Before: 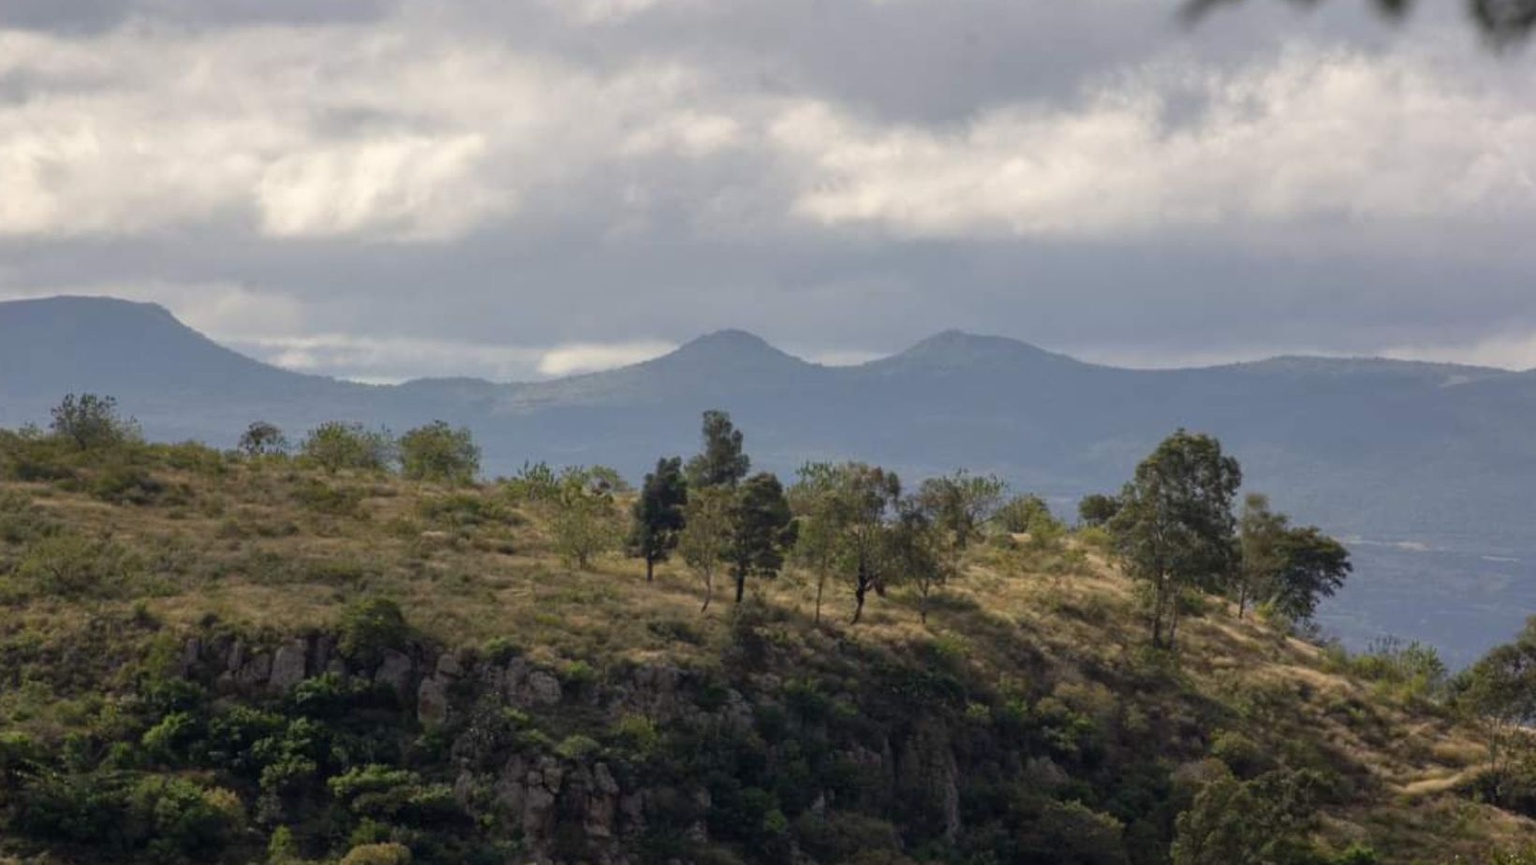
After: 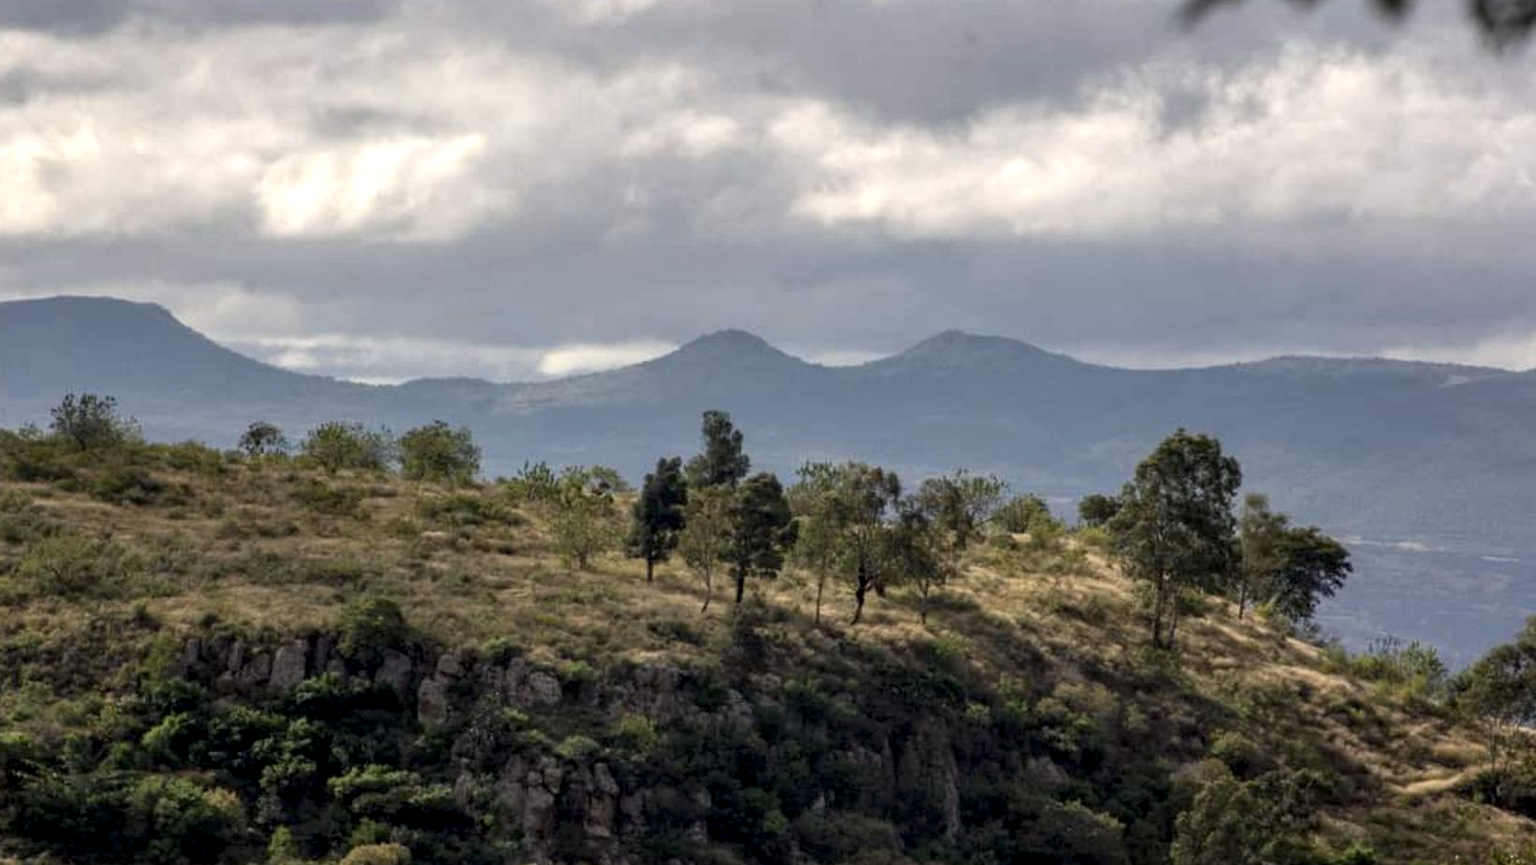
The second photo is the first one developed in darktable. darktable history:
local contrast: detail 150%
exposure: compensate highlight preservation false
